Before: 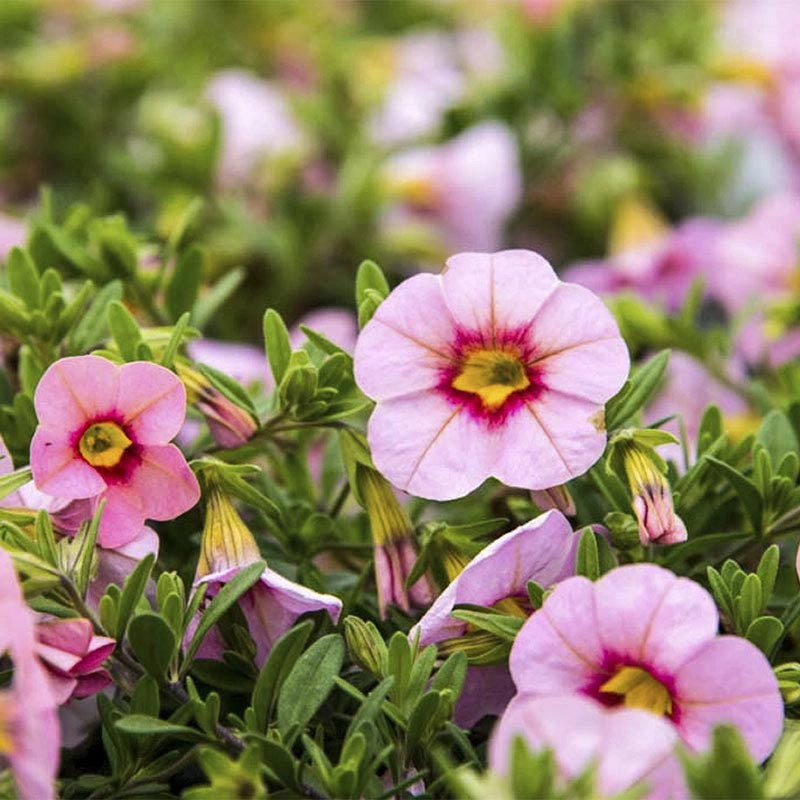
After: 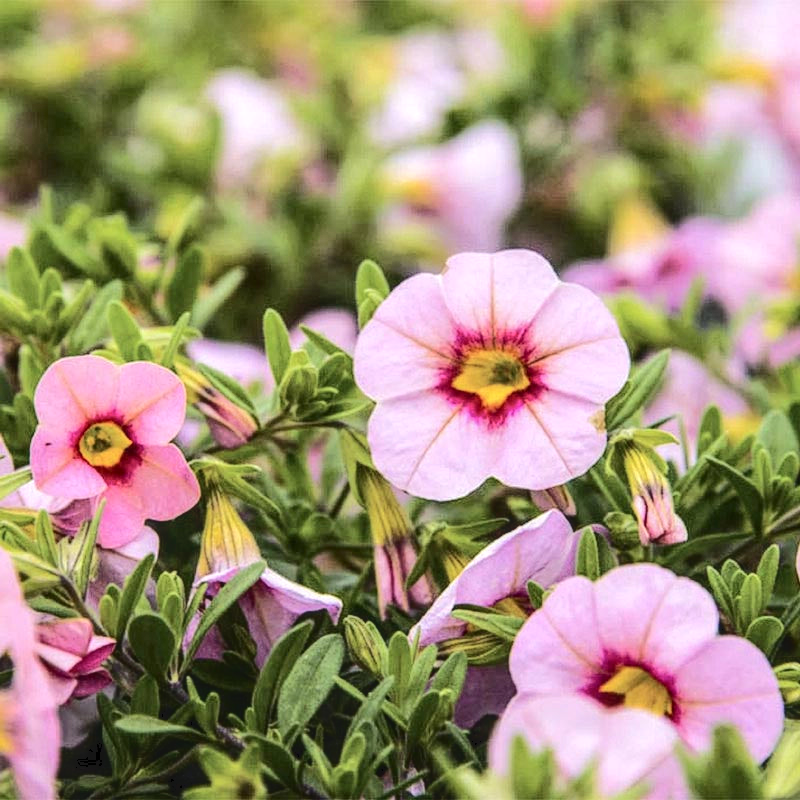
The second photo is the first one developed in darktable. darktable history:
local contrast: on, module defaults
tone curve: curves: ch0 [(0, 0) (0.003, 0.076) (0.011, 0.081) (0.025, 0.084) (0.044, 0.092) (0.069, 0.1) (0.1, 0.117) (0.136, 0.144) (0.177, 0.186) (0.224, 0.237) (0.277, 0.306) (0.335, 0.39) (0.399, 0.494) (0.468, 0.574) (0.543, 0.666) (0.623, 0.722) (0.709, 0.79) (0.801, 0.855) (0.898, 0.926) (1, 1)], color space Lab, independent channels, preserve colors none
